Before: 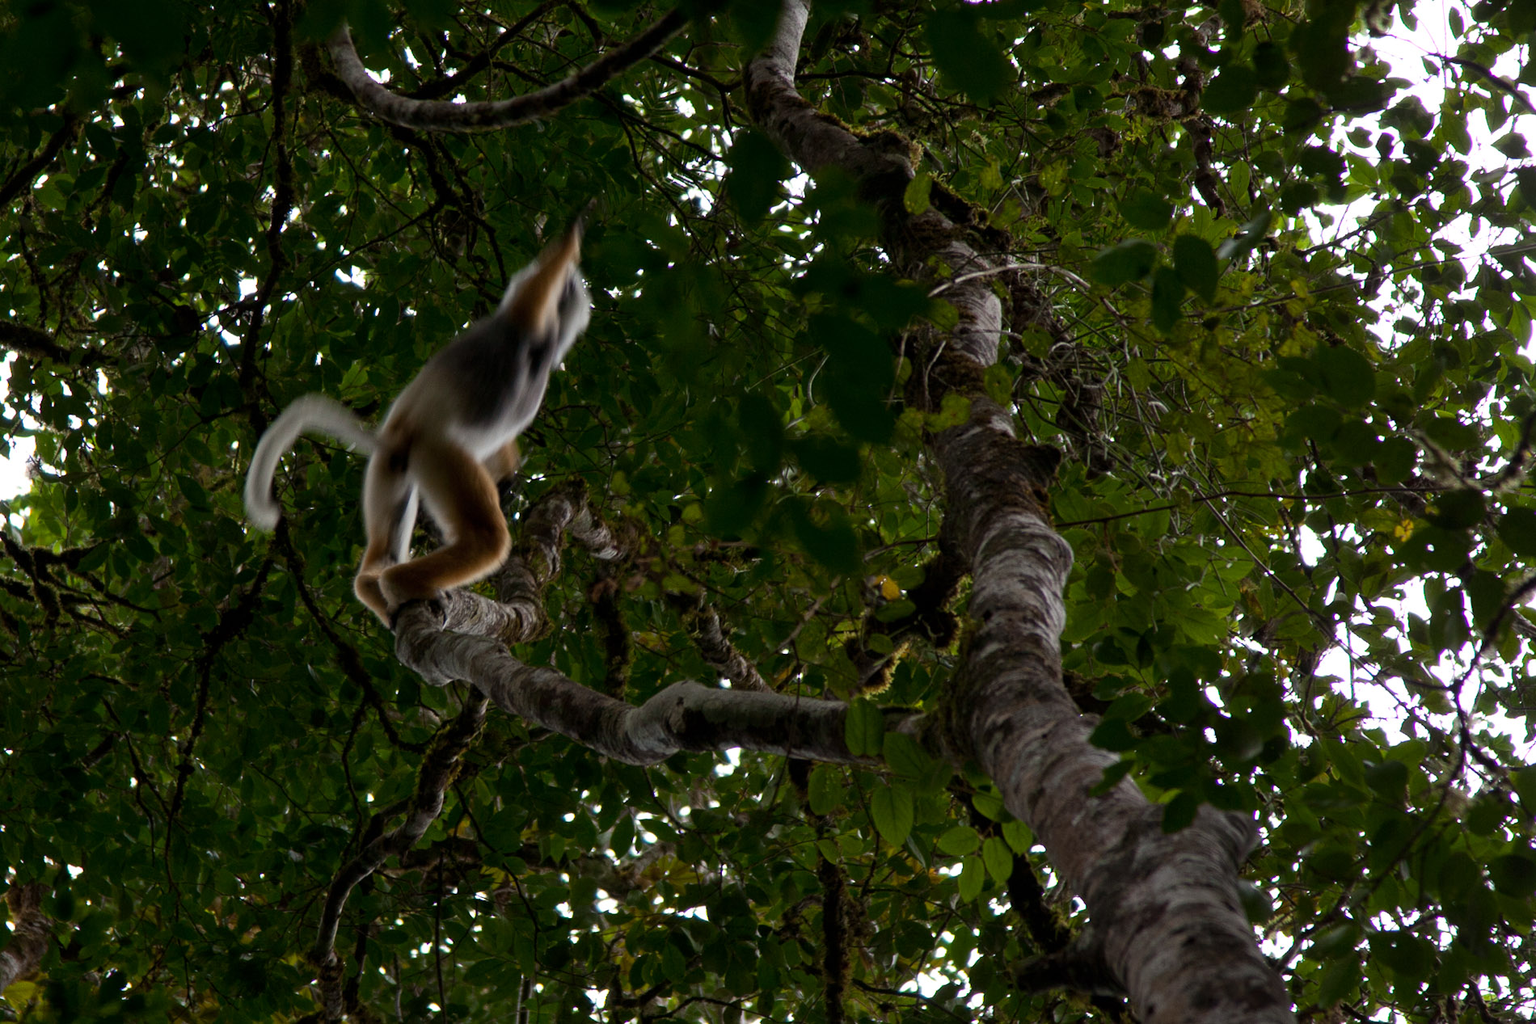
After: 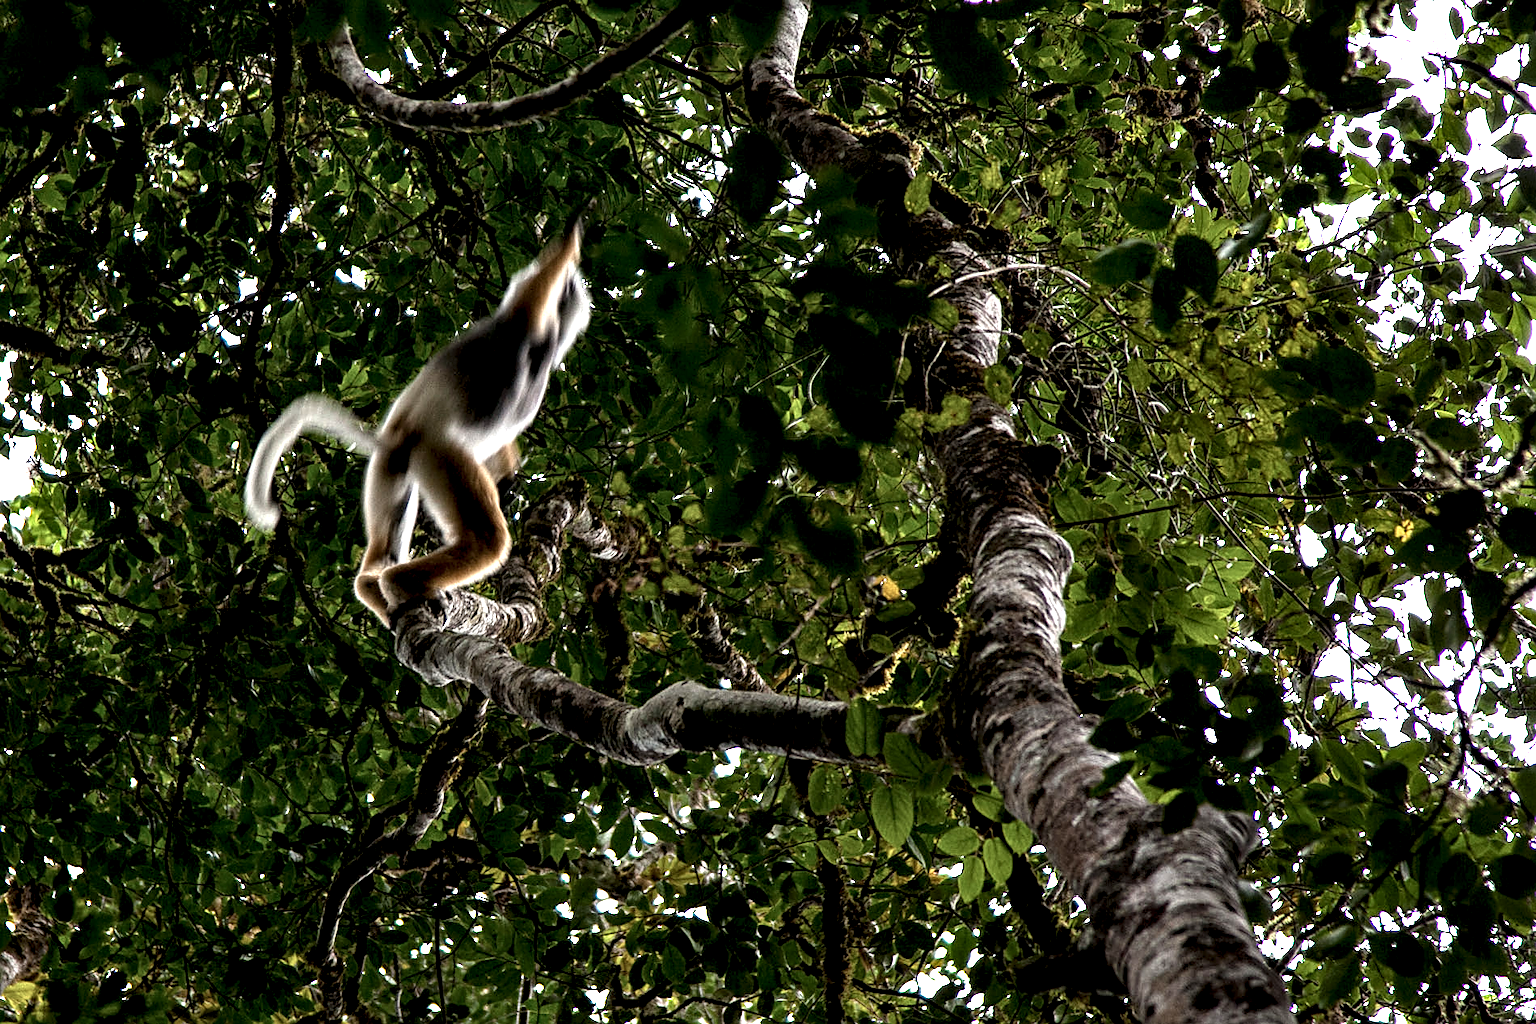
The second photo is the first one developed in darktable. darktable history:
exposure: exposure 0.669 EV, compensate highlight preservation false
local contrast: shadows 185%, detail 225%
sharpen: on, module defaults
